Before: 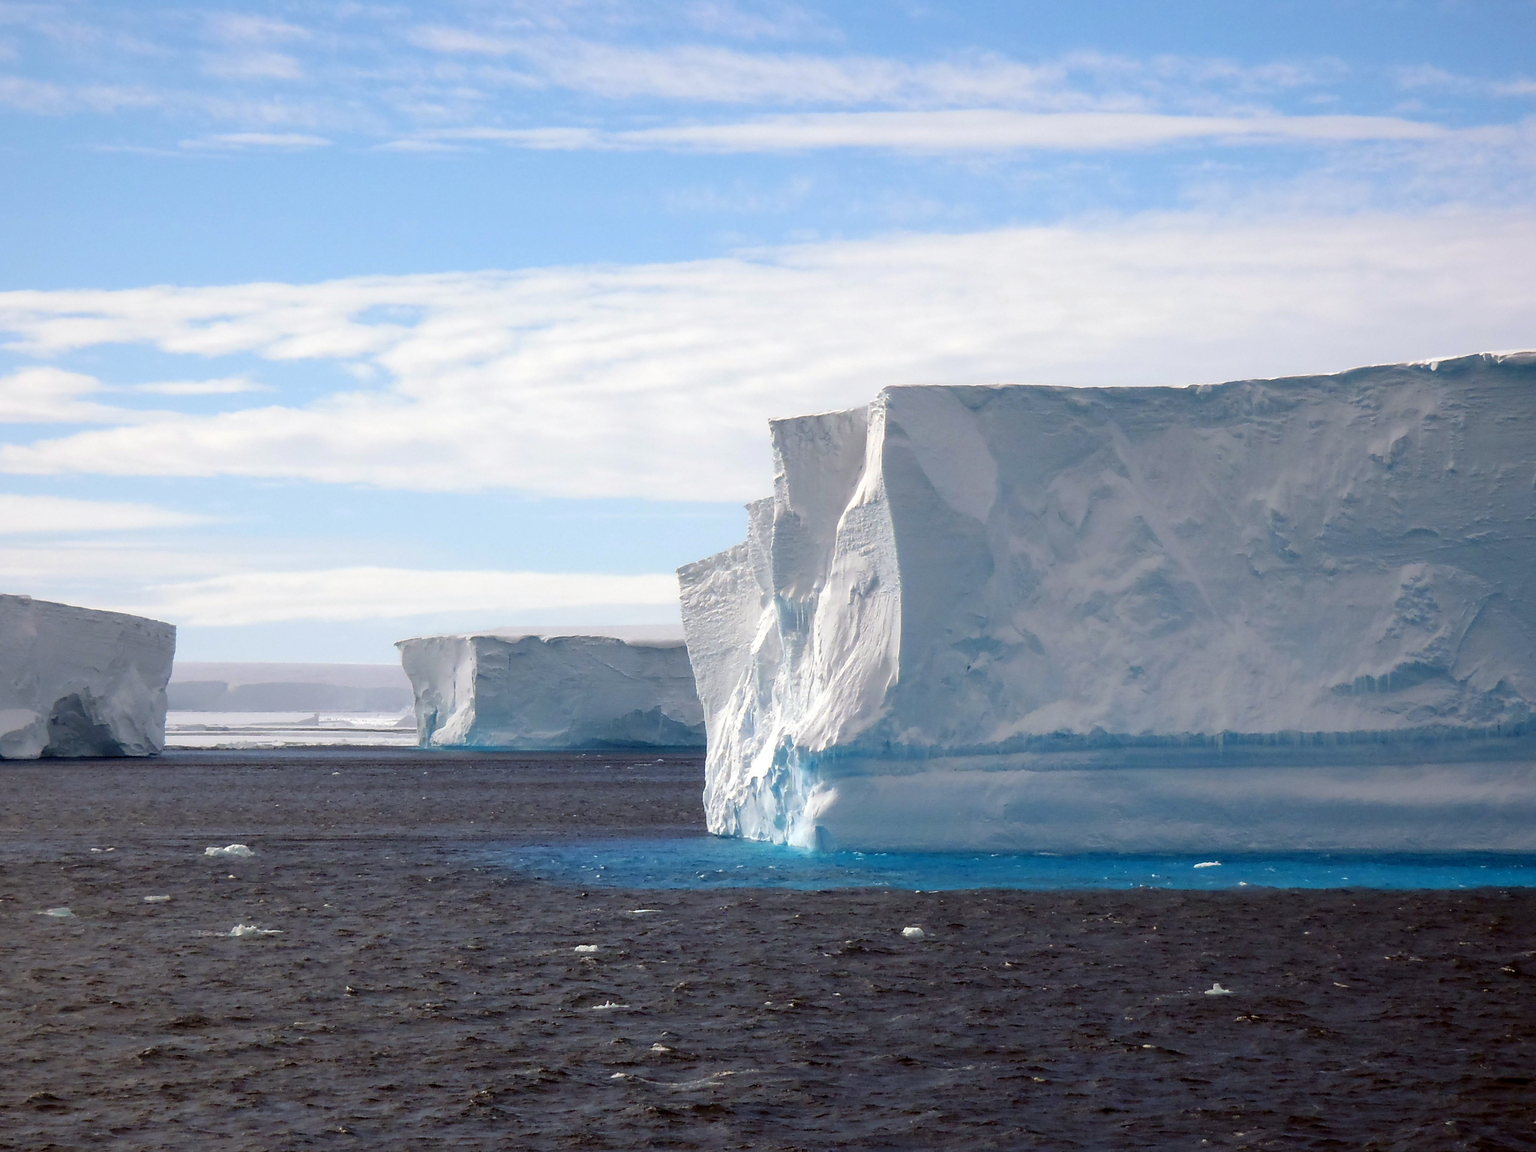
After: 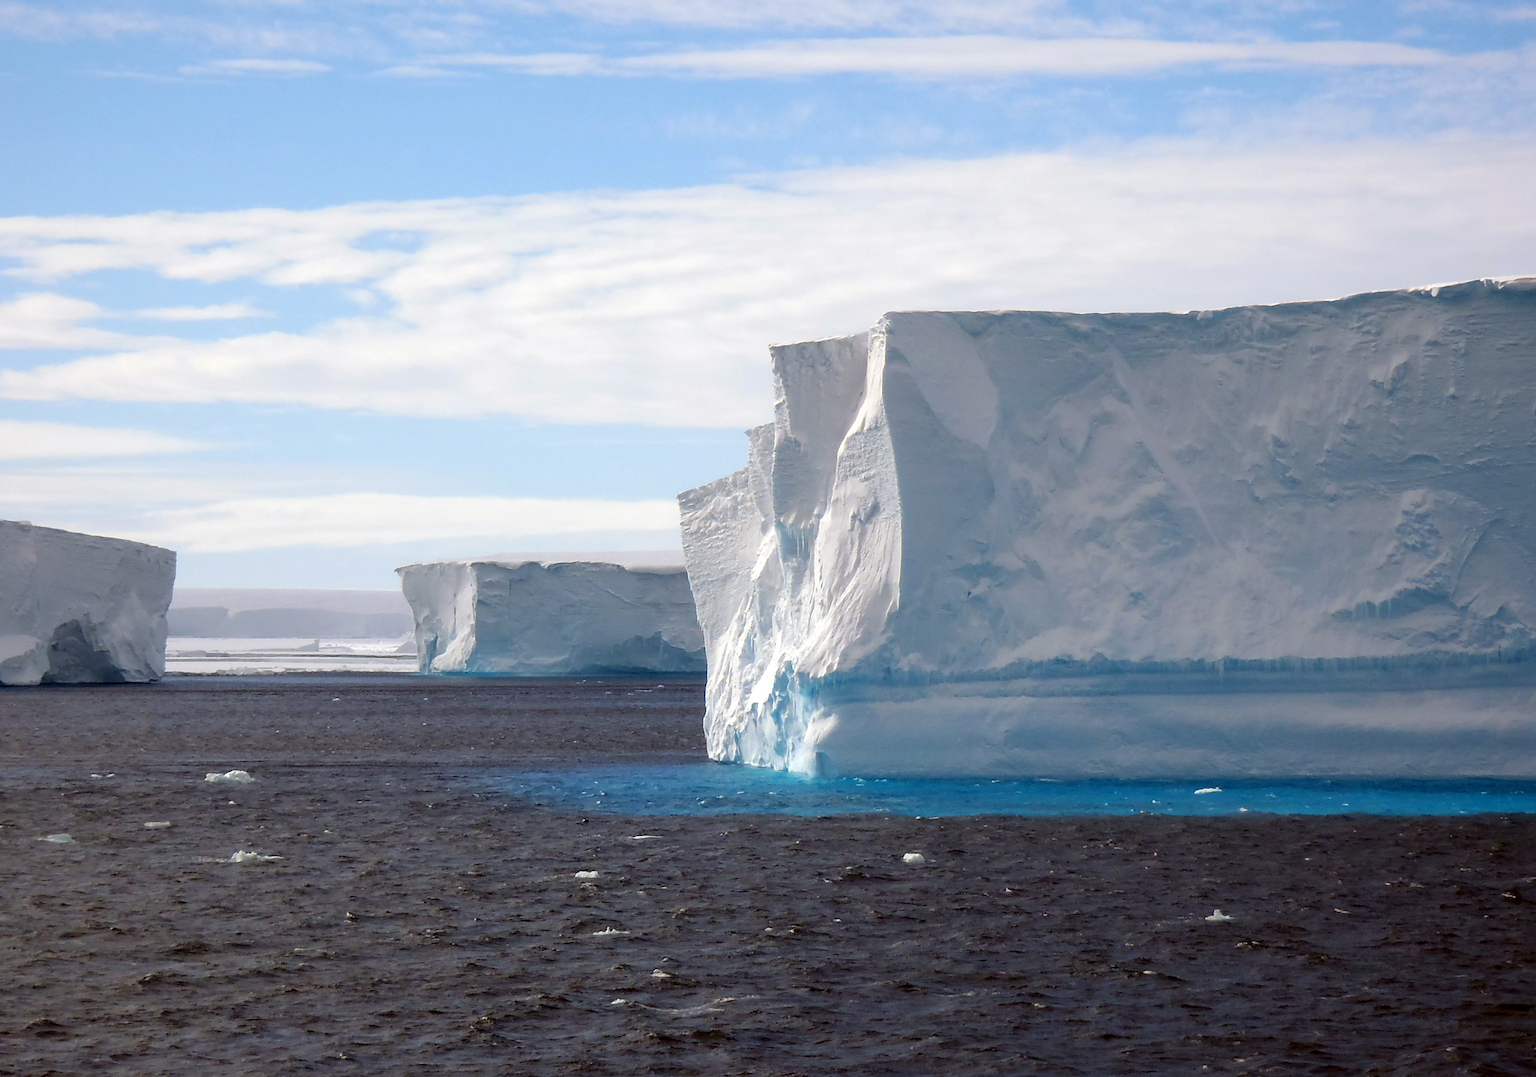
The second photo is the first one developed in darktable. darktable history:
crop and rotate: top 6.502%
